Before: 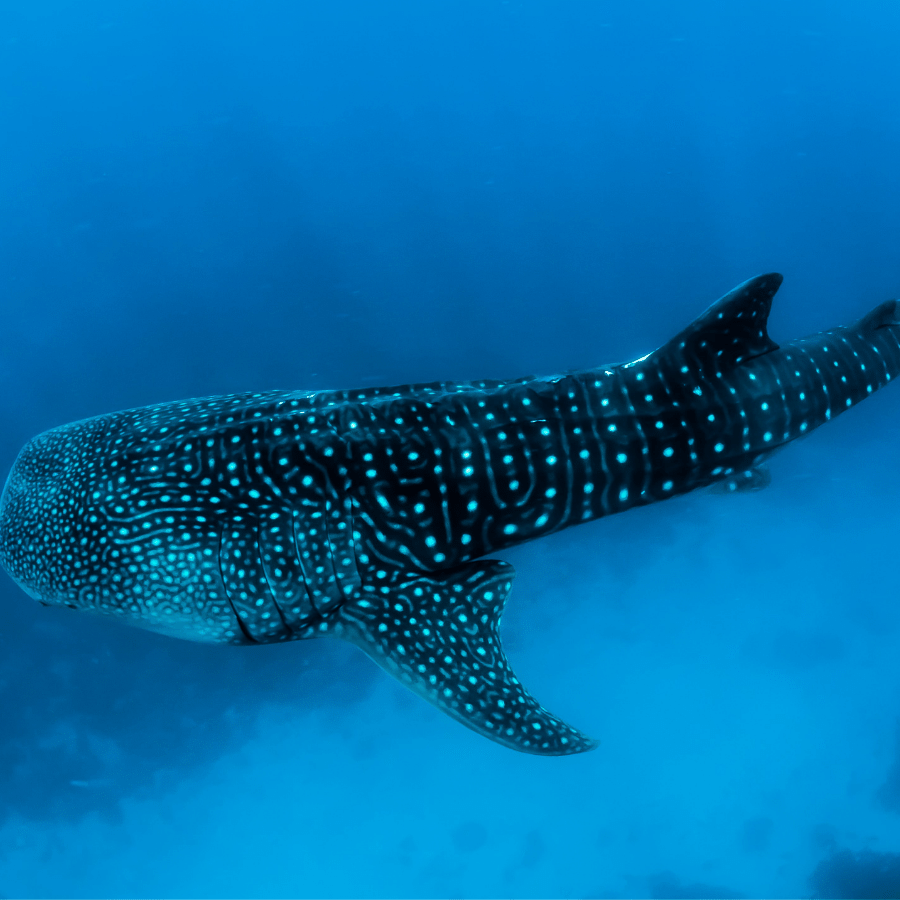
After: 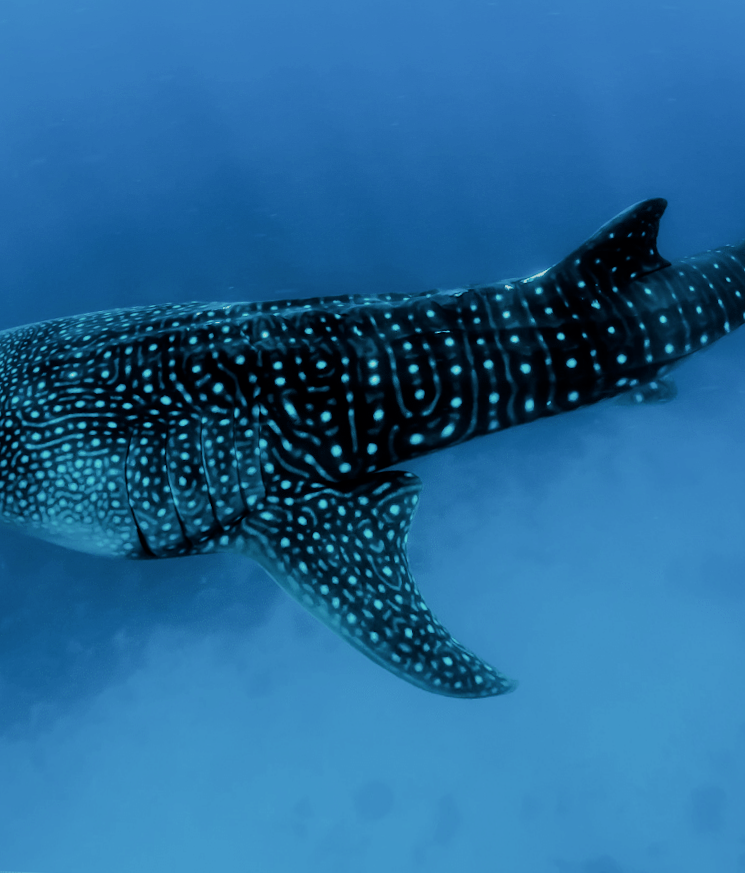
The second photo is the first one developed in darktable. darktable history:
filmic rgb: black relative exposure -7.65 EV, white relative exposure 4.56 EV, hardness 3.61
tone equalizer: on, module defaults
local contrast: mode bilateral grid, contrast 10, coarseness 25, detail 115%, midtone range 0.2
contrast brightness saturation: saturation -0.05
rotate and perspective: rotation 0.72°, lens shift (vertical) -0.352, lens shift (horizontal) -0.051, crop left 0.152, crop right 0.859, crop top 0.019, crop bottom 0.964
